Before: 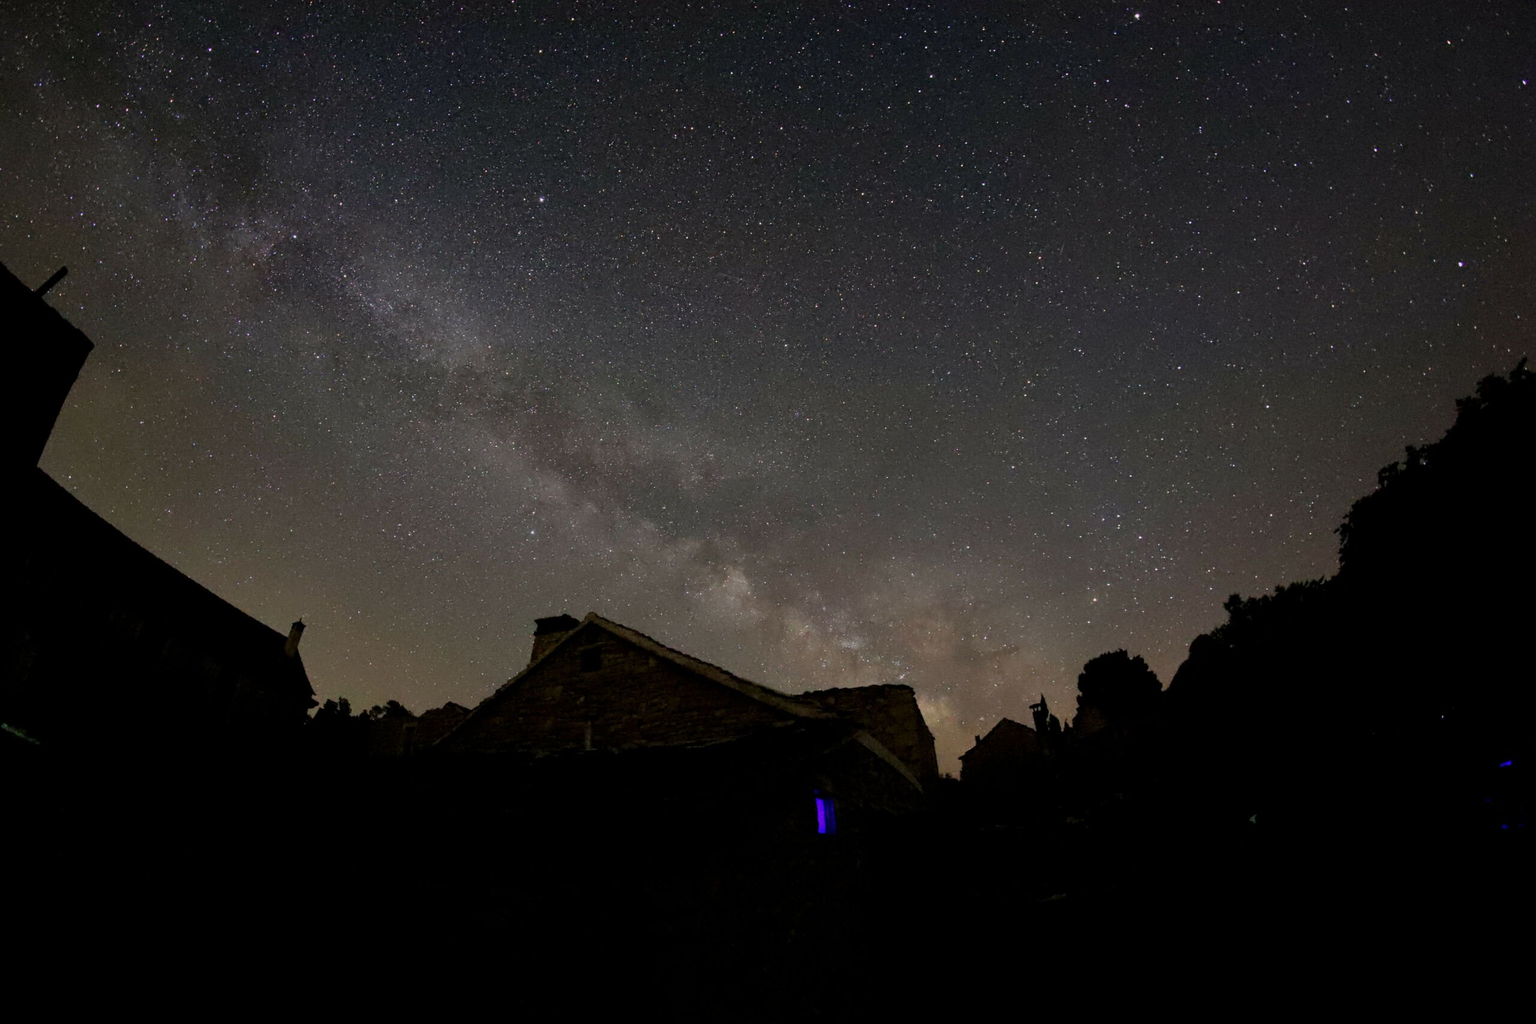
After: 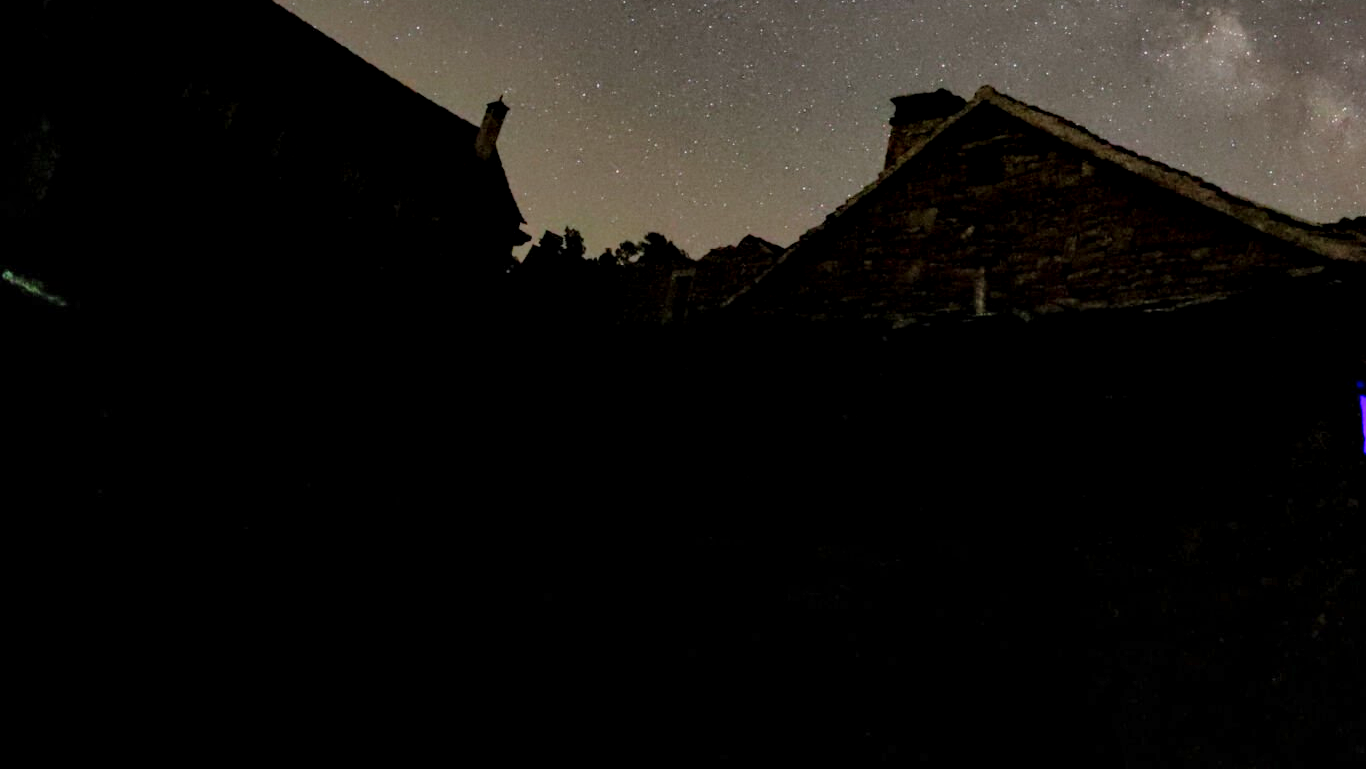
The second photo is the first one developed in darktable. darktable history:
crop and rotate: top 54.778%, right 46.61%, bottom 0.159%
local contrast: highlights 25%, detail 150%
shadows and highlights: on, module defaults
